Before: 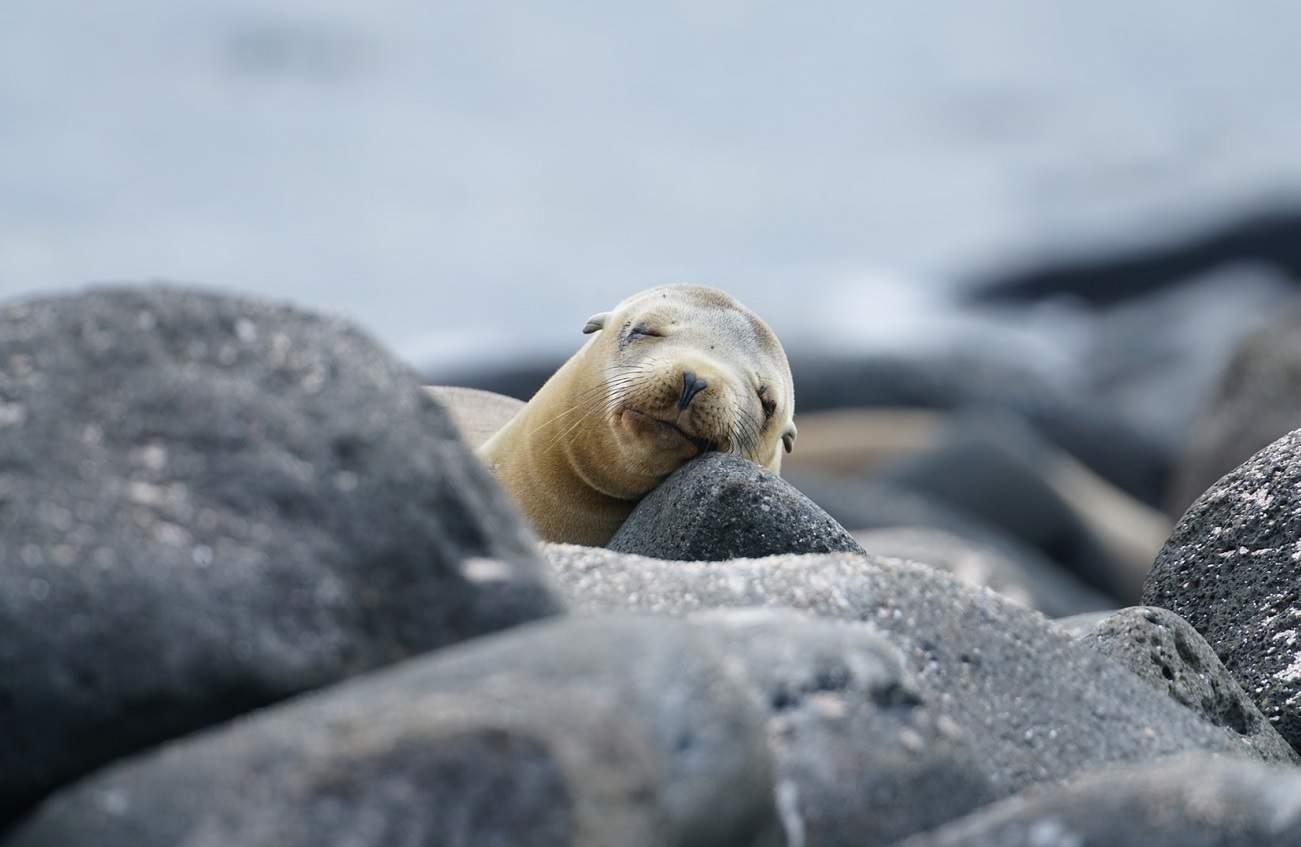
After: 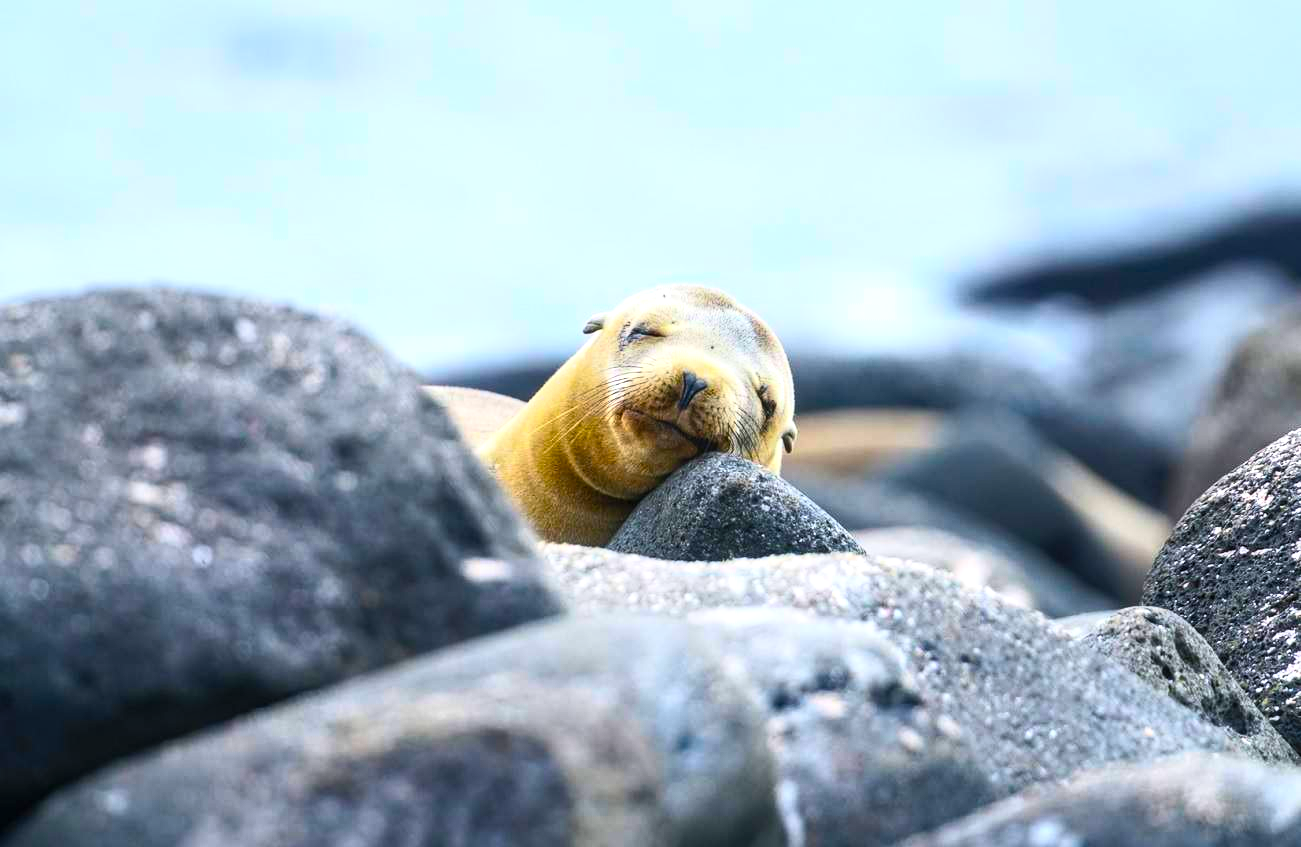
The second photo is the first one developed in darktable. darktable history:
contrast brightness saturation: contrast 0.24, brightness 0.26, saturation 0.39
color balance rgb: linear chroma grading › global chroma 9%, perceptual saturation grading › global saturation 36%, perceptual brilliance grading › global brilliance 15%, perceptual brilliance grading › shadows -35%, global vibrance 15%
local contrast: on, module defaults
